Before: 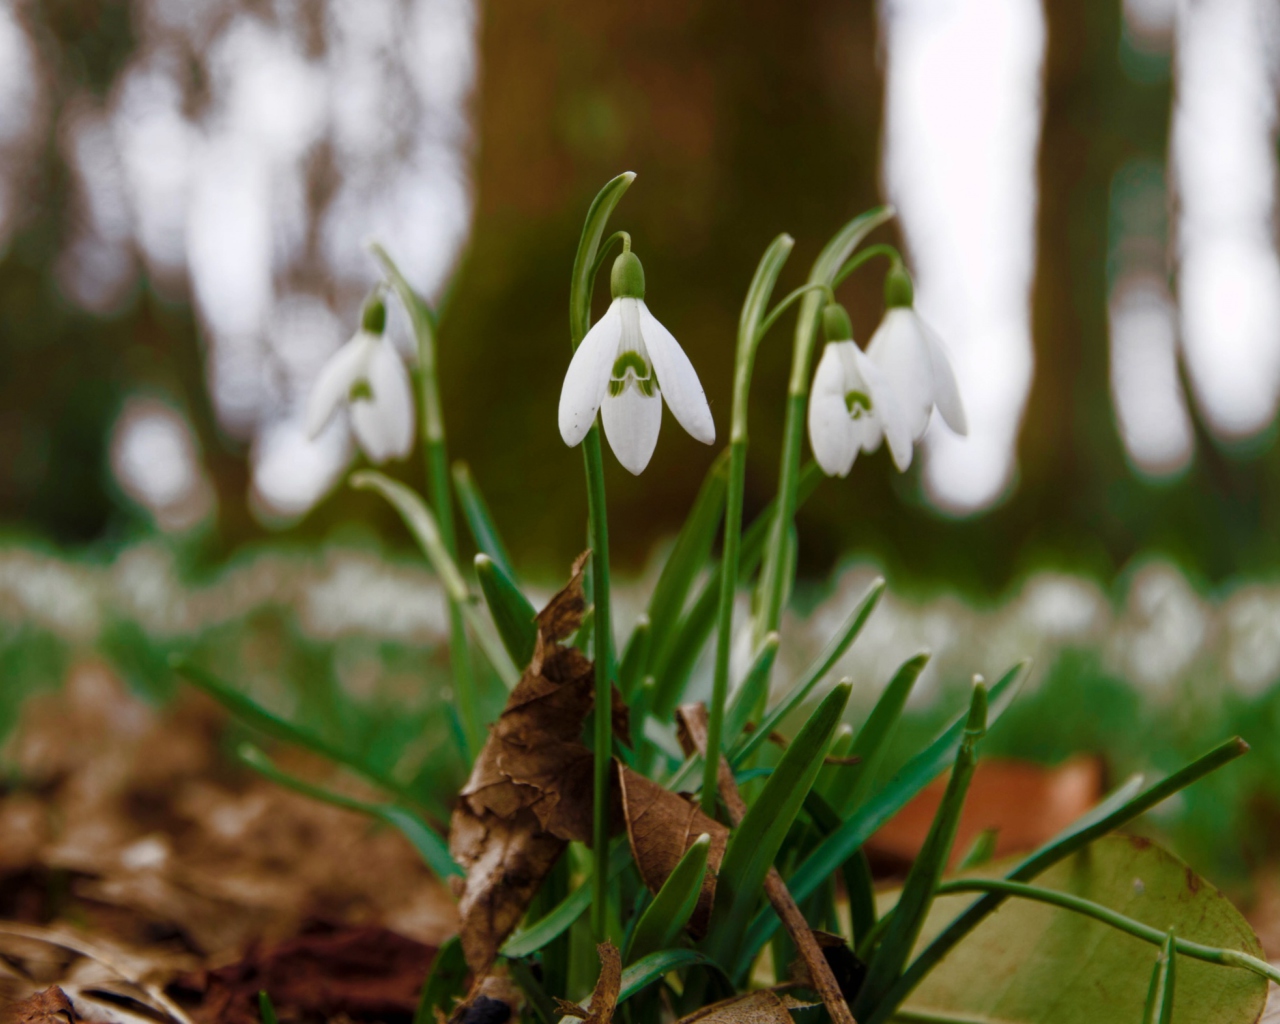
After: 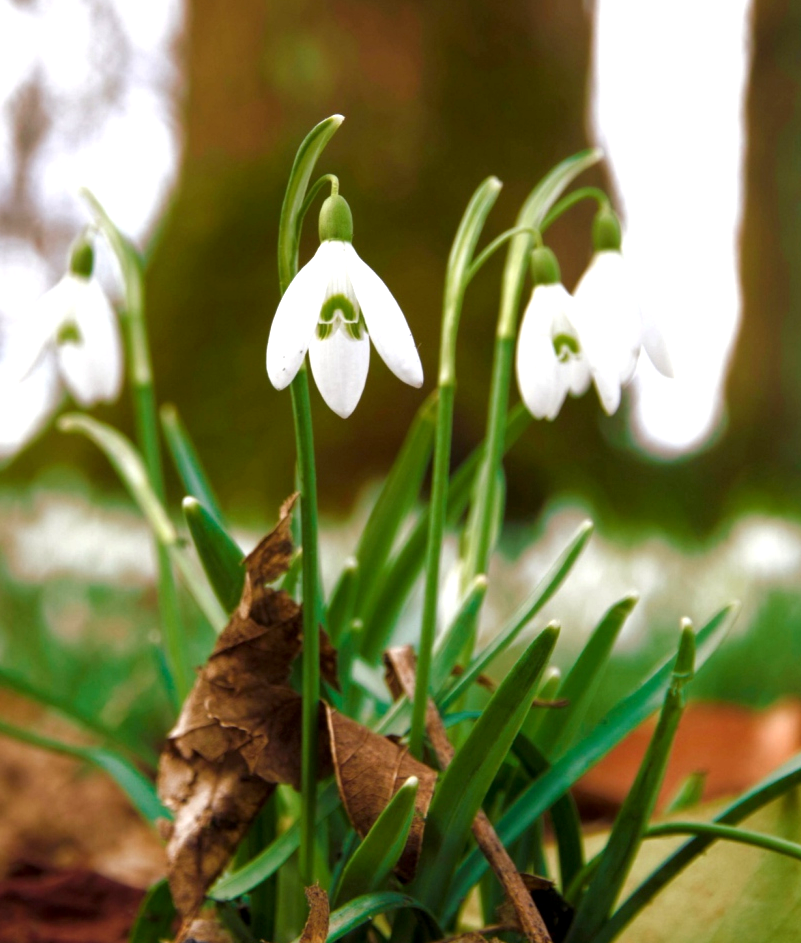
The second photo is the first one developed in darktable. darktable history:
crop and rotate: left 22.841%, top 5.64%, right 14.524%, bottom 2.248%
exposure: black level correction 0.001, exposure 0.961 EV, compensate highlight preservation false
